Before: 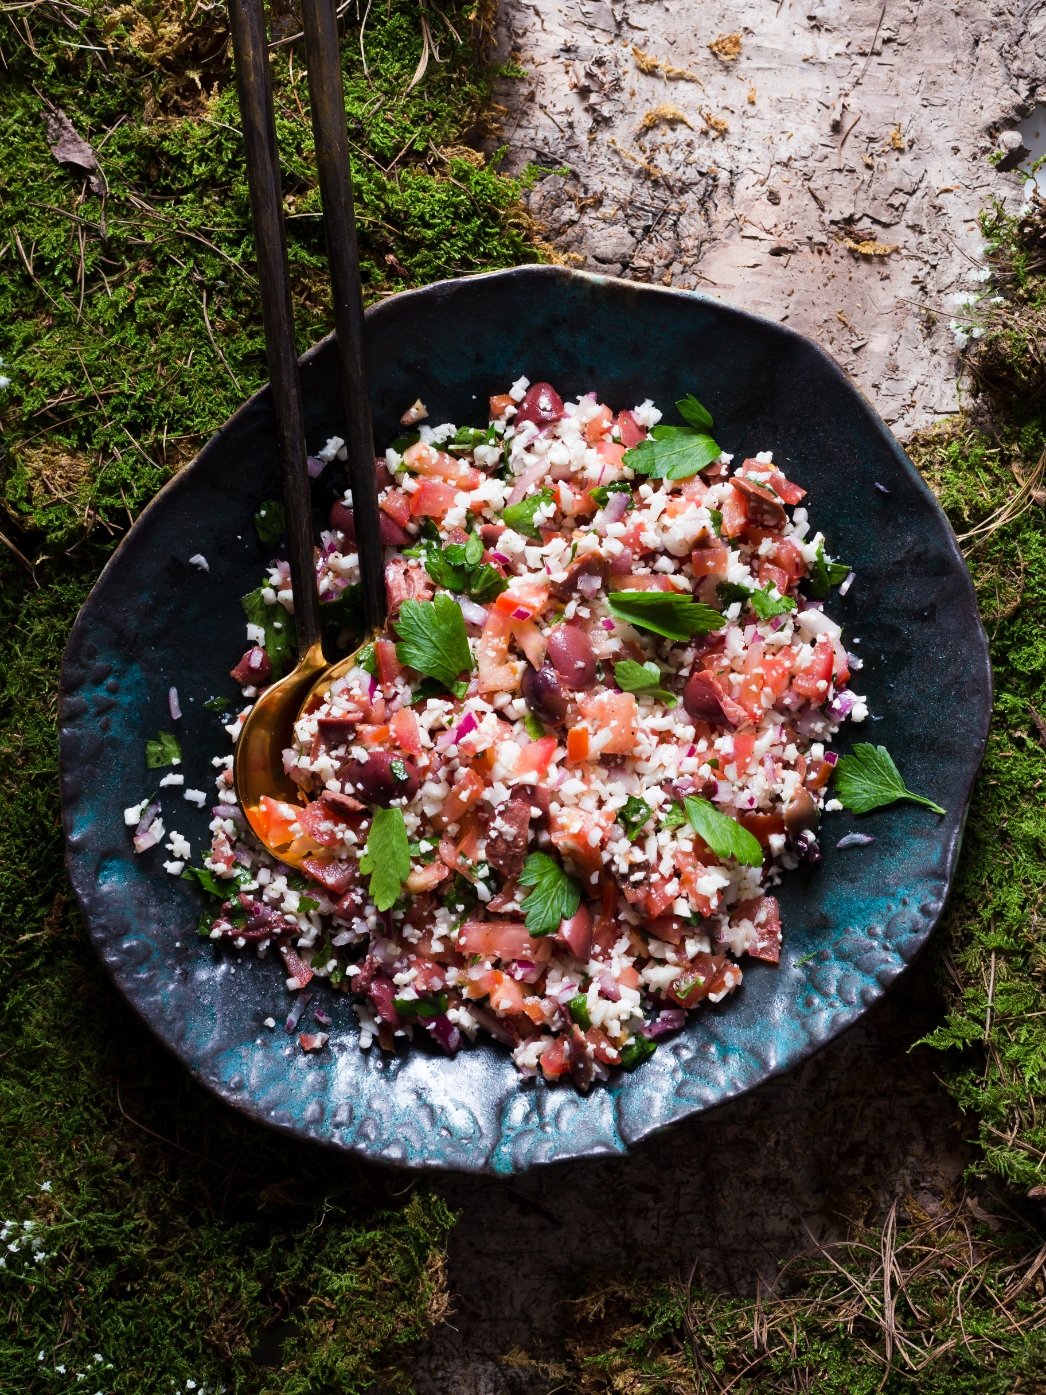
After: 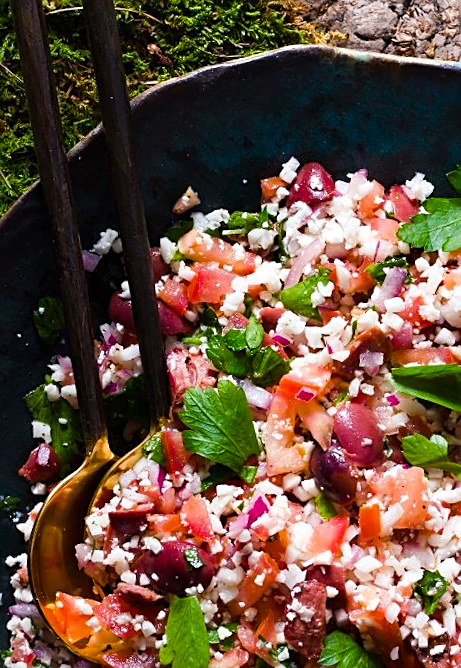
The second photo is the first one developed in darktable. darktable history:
exposure: black level correction 0, compensate exposure bias true, compensate highlight preservation false
color balance rgb: linear chroma grading › global chroma 8.12%, perceptual saturation grading › global saturation 9.07%, perceptual saturation grading › highlights -13.84%, perceptual saturation grading › mid-tones 14.88%, perceptual saturation grading › shadows 22.8%, perceptual brilliance grading › highlights 2.61%, global vibrance 12.07%
crop: left 20.248%, top 10.86%, right 35.675%, bottom 34.321%
sharpen: on, module defaults
rotate and perspective: rotation -3.52°, crop left 0.036, crop right 0.964, crop top 0.081, crop bottom 0.919
